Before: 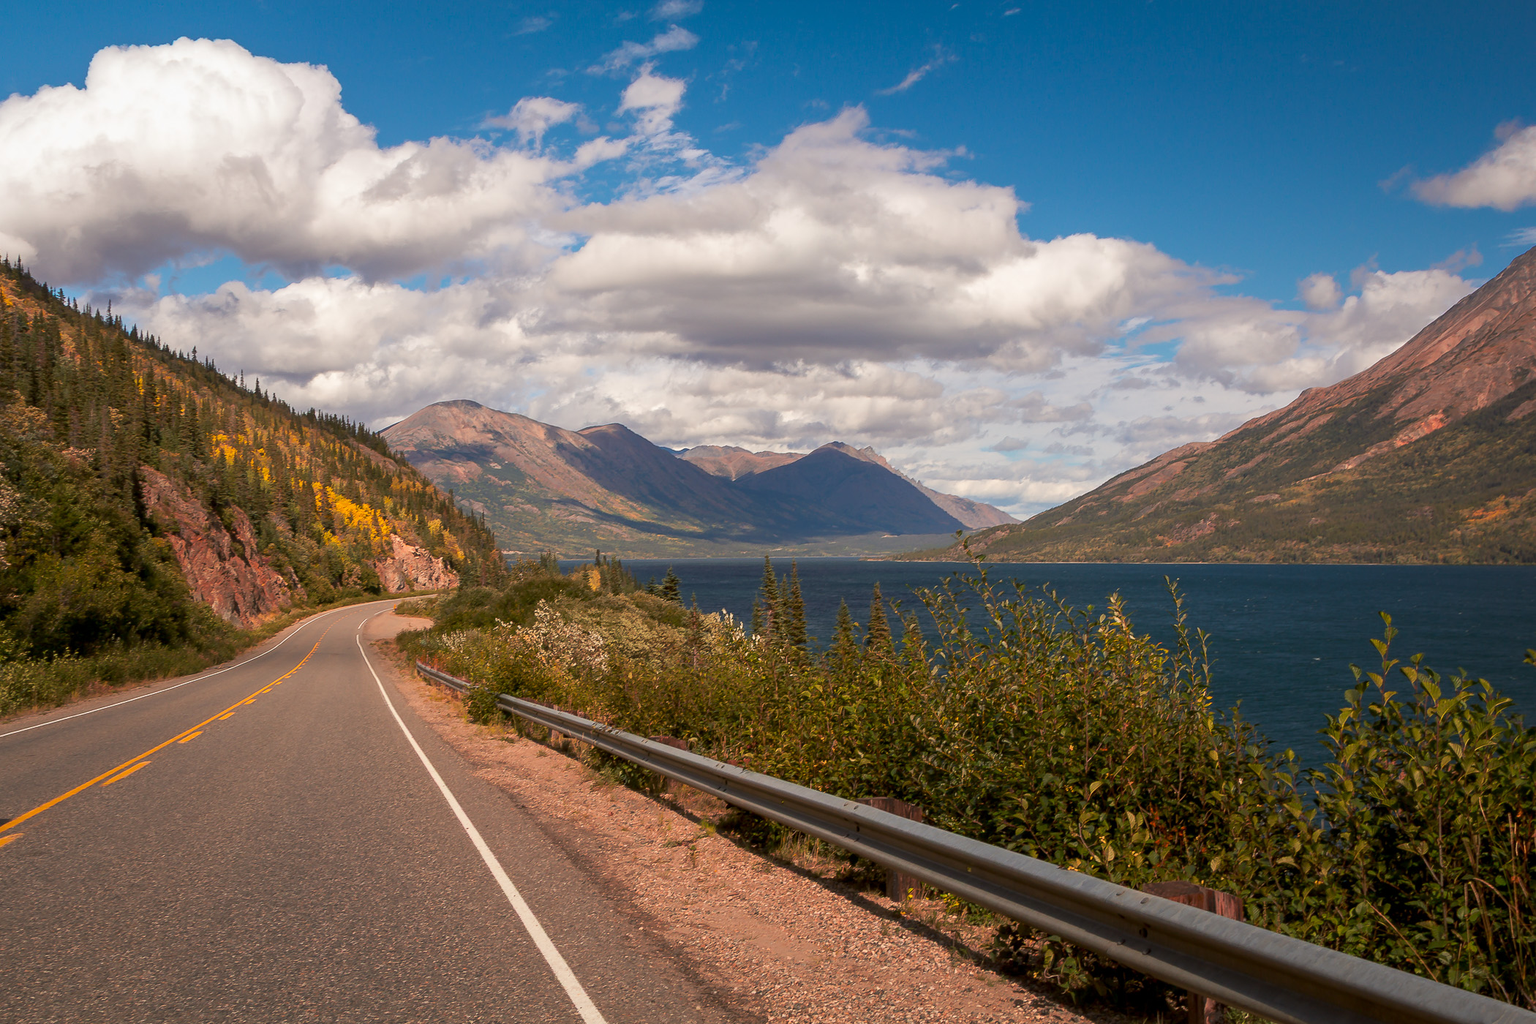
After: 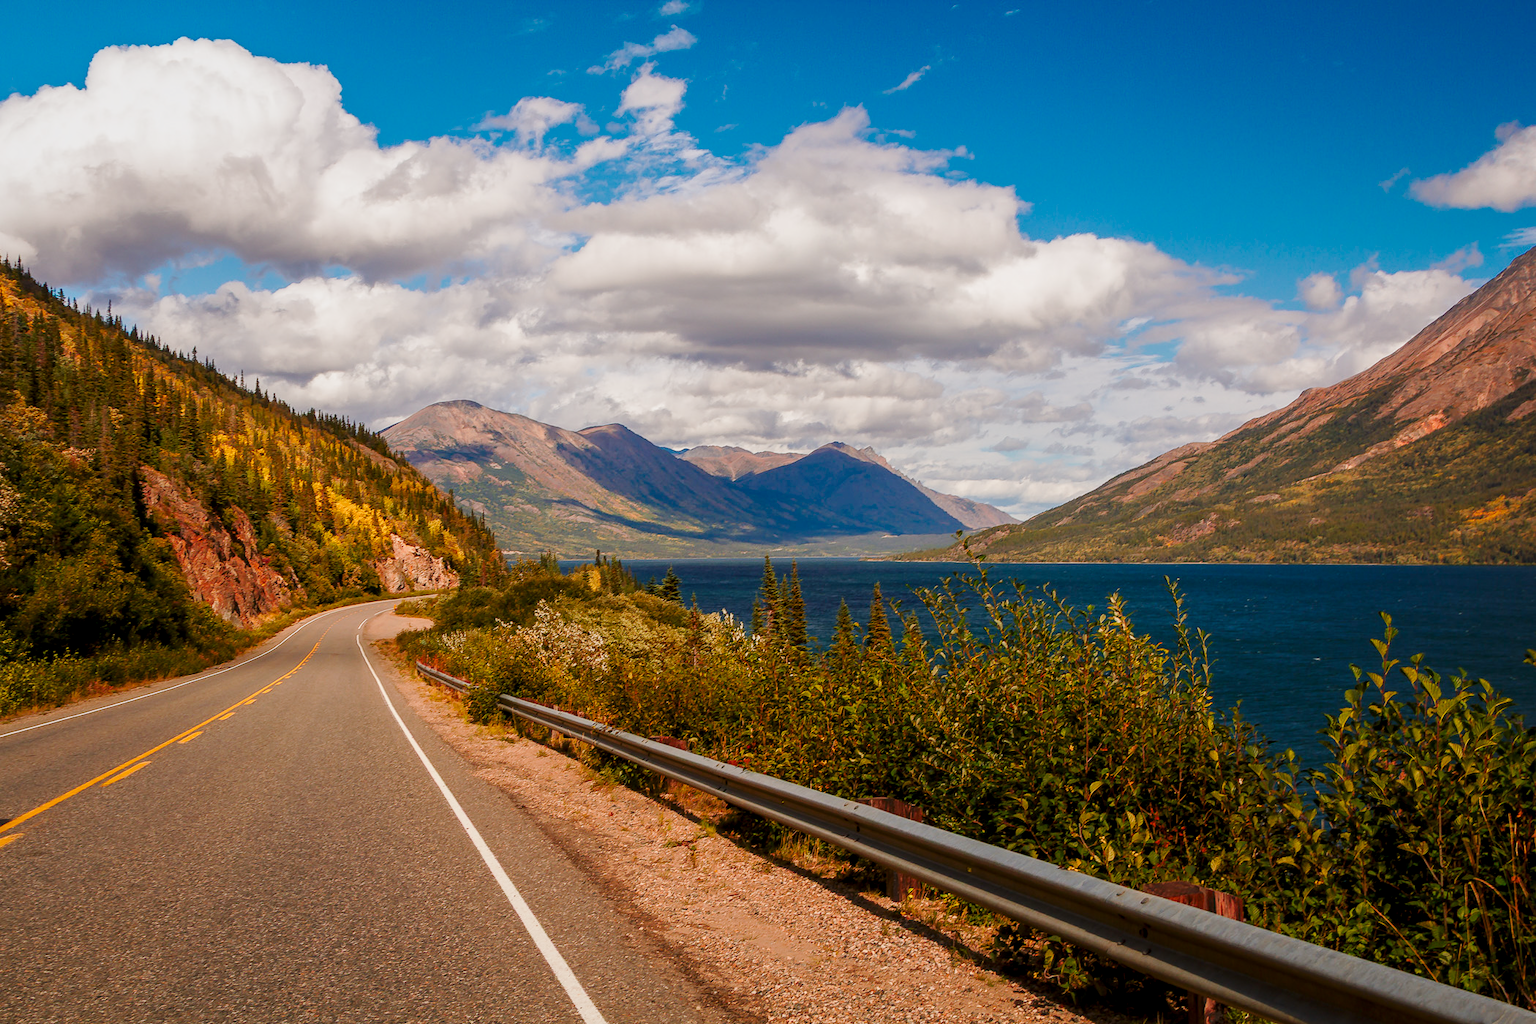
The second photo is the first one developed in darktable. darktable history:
color balance rgb: shadows lift › chroma 1%, shadows lift › hue 113°, highlights gain › chroma 0.2%, highlights gain › hue 333°, perceptual saturation grading › global saturation 20%, perceptual saturation grading › highlights -50%, perceptual saturation grading › shadows 25%, contrast -10%
exposure: exposure -0.116 EV, compensate exposure bias true, compensate highlight preservation false
base curve: curves: ch0 [(0, 0) (0.028, 0.03) (0.121, 0.232) (0.46, 0.748) (0.859, 0.968) (1, 1)], preserve colors none
local contrast: on, module defaults
